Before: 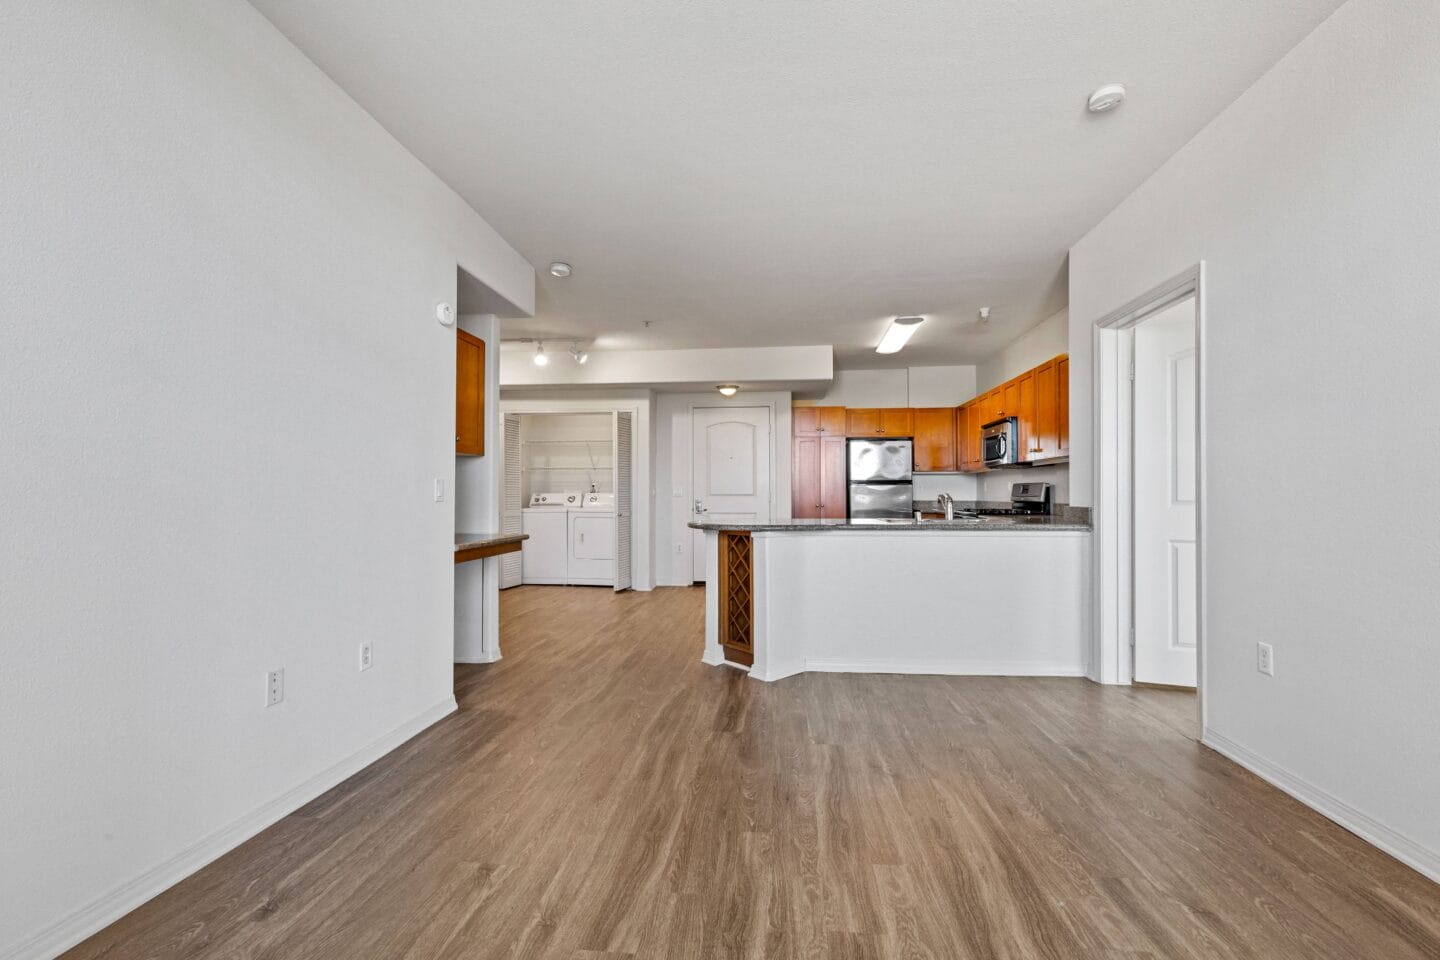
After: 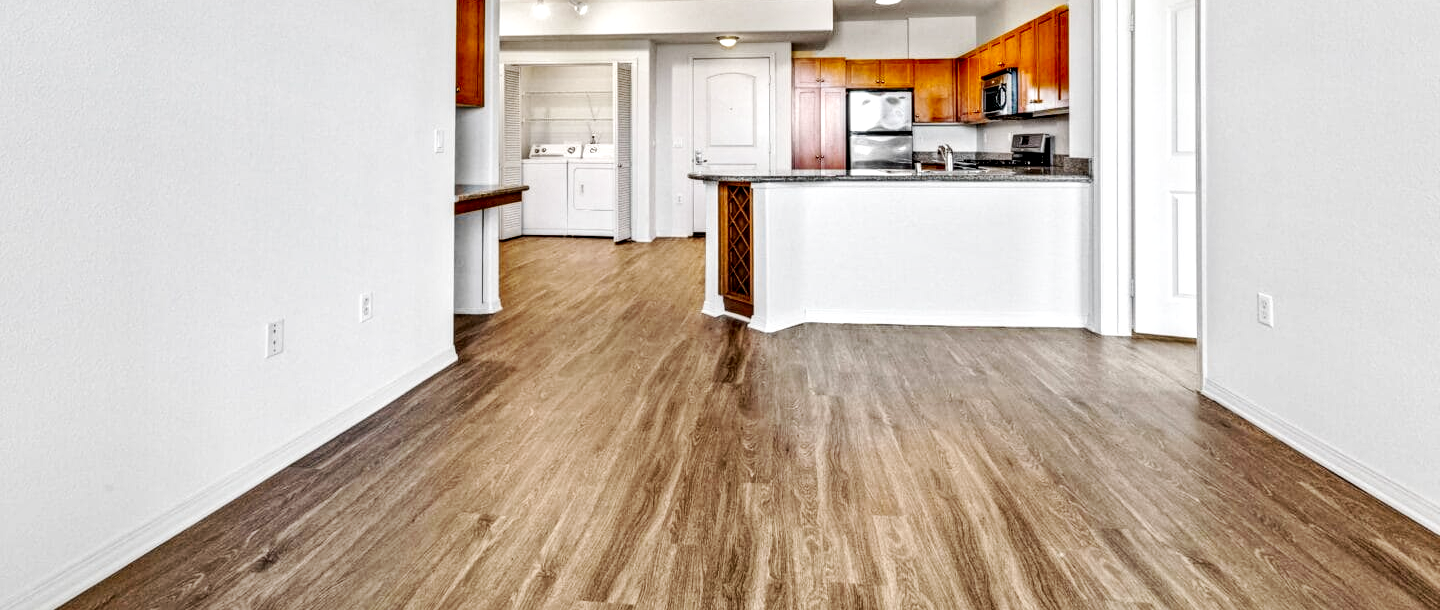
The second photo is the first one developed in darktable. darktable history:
local contrast: highlights 65%, shadows 54%, detail 169%, midtone range 0.514
crop and rotate: top 36.435%
base curve: curves: ch0 [(0, 0) (0.032, 0.025) (0.121, 0.166) (0.206, 0.329) (0.605, 0.79) (1, 1)], preserve colors none
